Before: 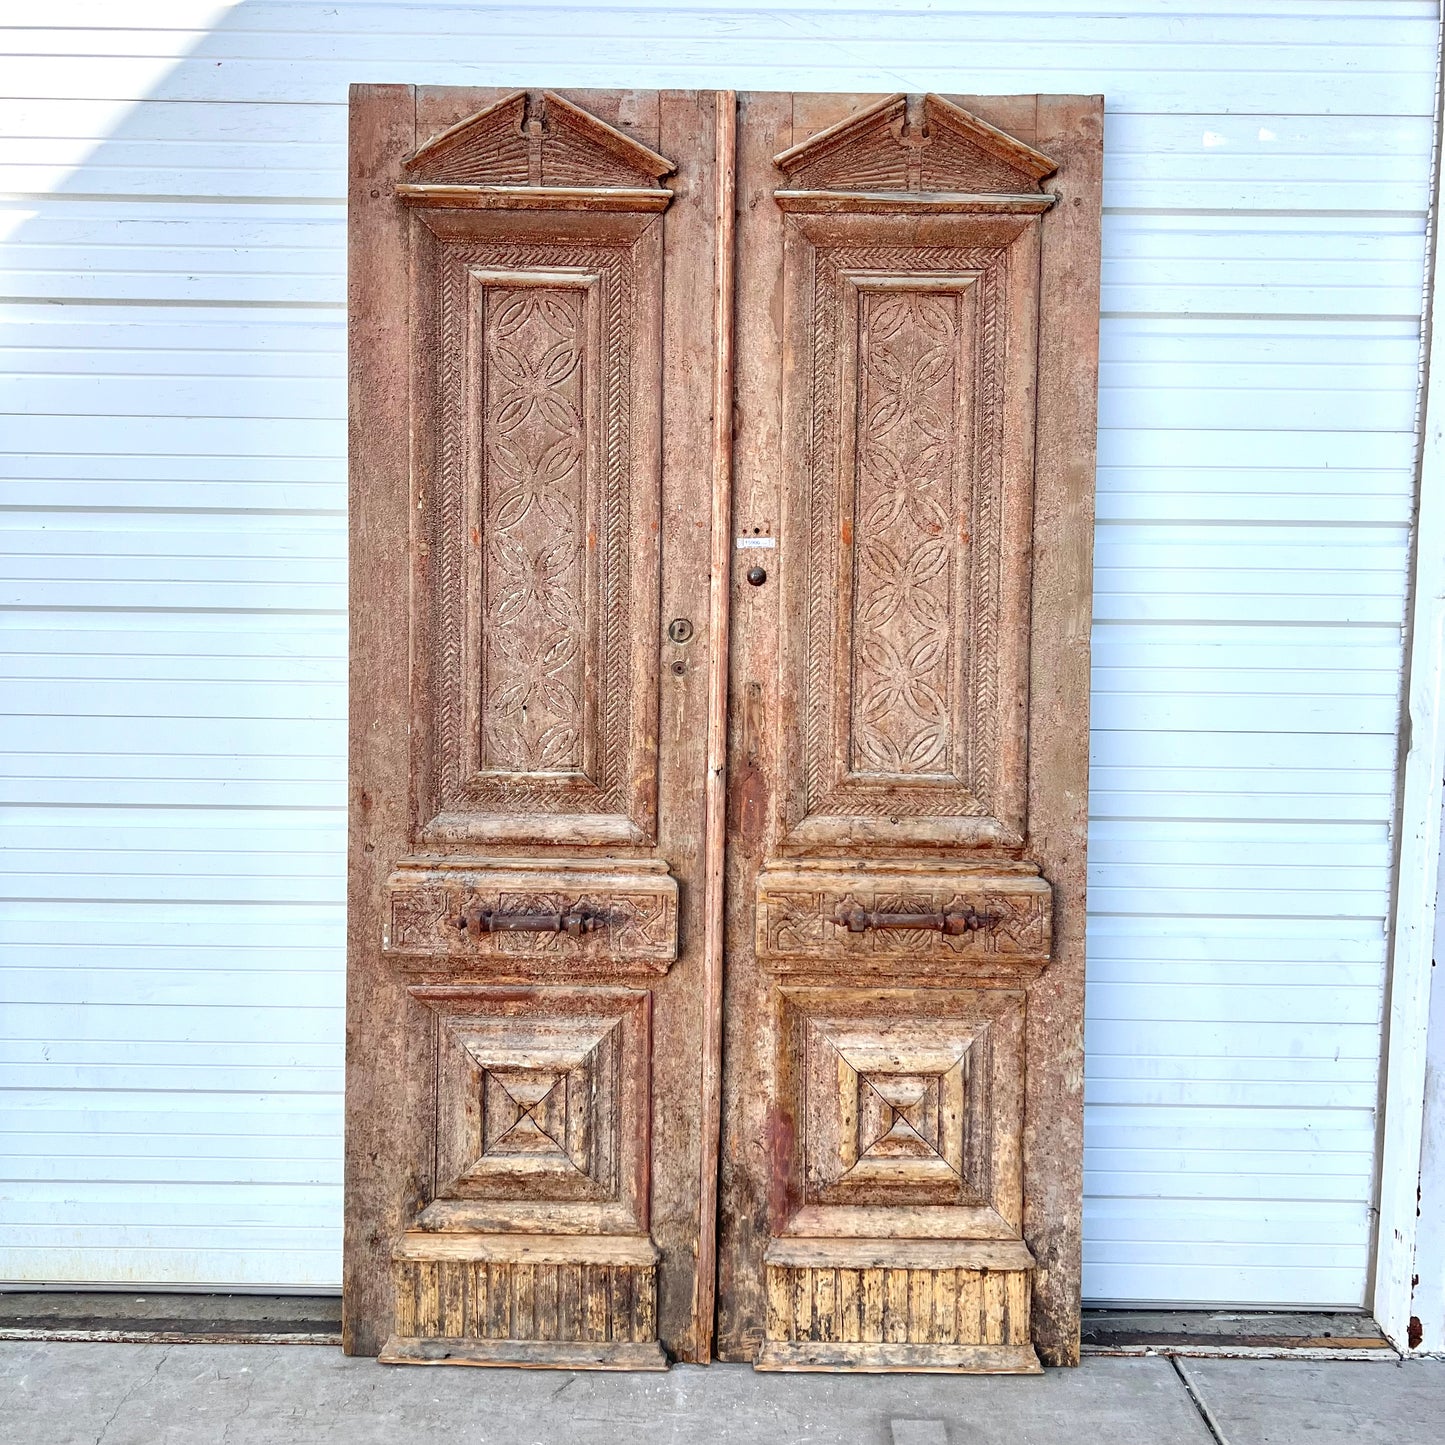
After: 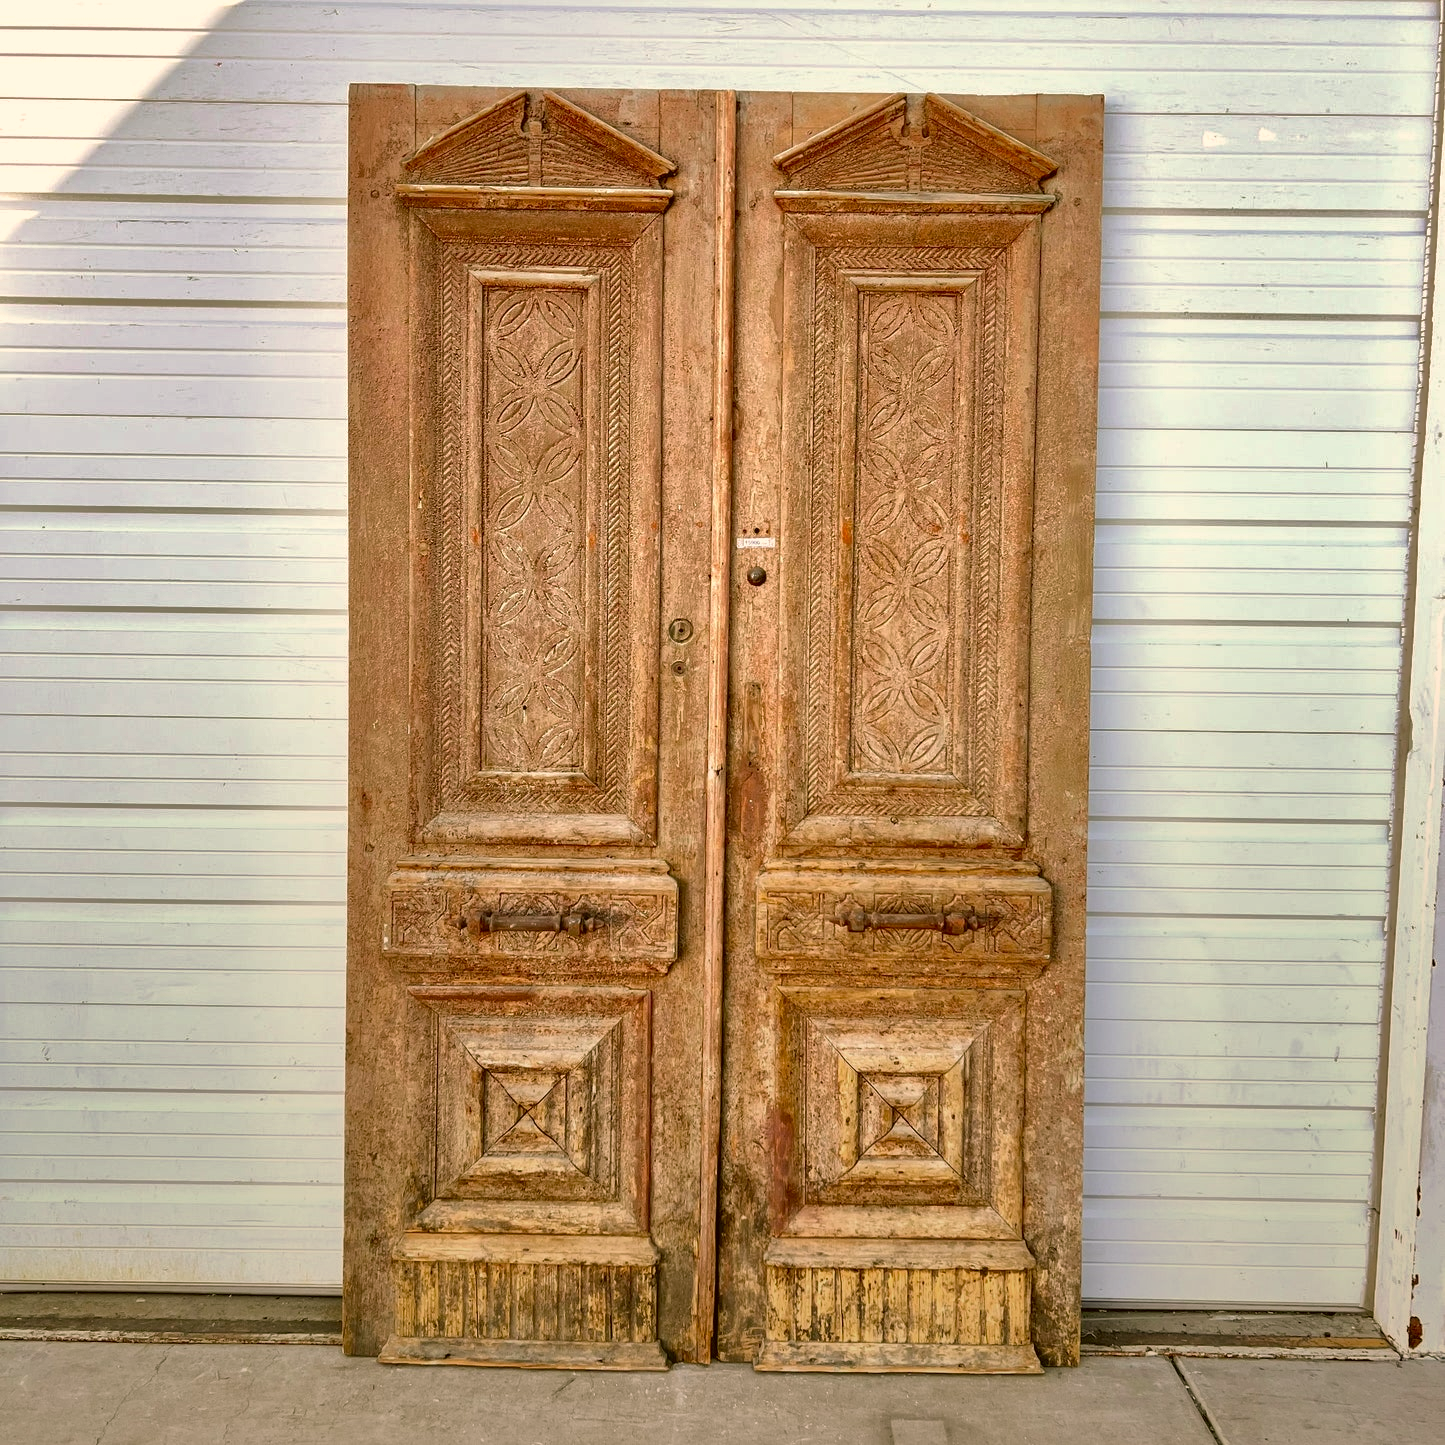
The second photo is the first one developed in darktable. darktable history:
shadows and highlights: highlights -60
graduated density: rotation -180°, offset 27.42
color correction: highlights a* 8.98, highlights b* 15.09, shadows a* -0.49, shadows b* 26.52
